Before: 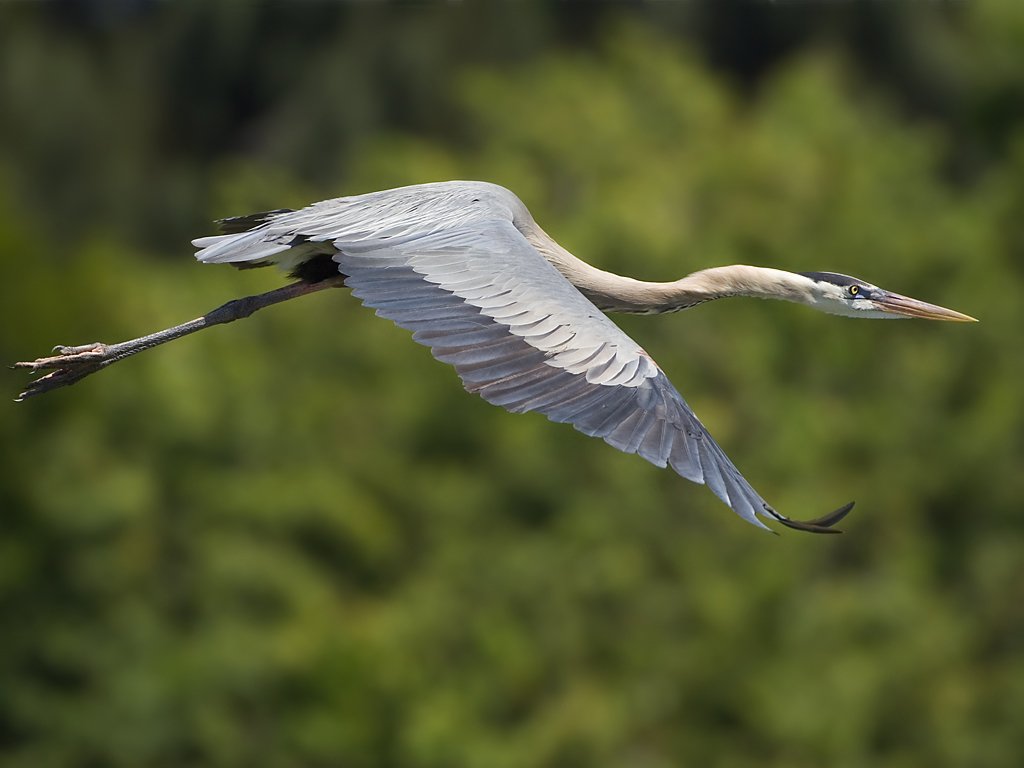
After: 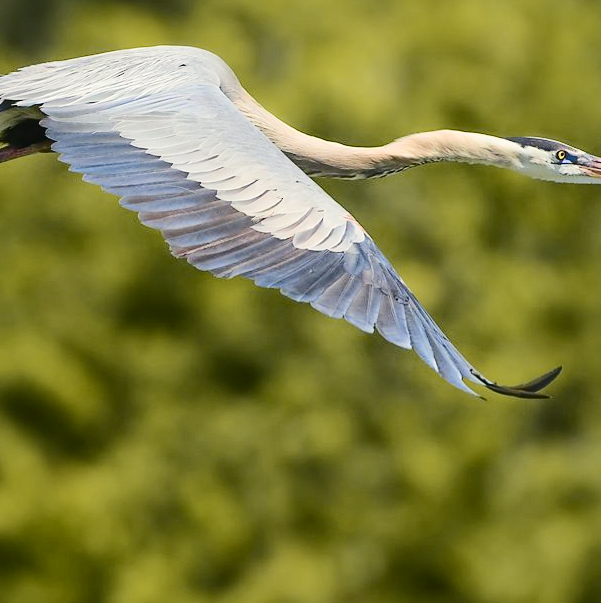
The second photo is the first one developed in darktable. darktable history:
color balance rgb: highlights gain › chroma 1.122%, highlights gain › hue 60°, perceptual saturation grading › global saturation 20%, perceptual saturation grading › highlights -25.909%, perceptual saturation grading › shadows 25.382%, global vibrance 20%
crop and rotate: left 28.648%, top 17.597%, right 12.652%, bottom 3.795%
local contrast: mode bilateral grid, contrast 19, coarseness 50, detail 120%, midtone range 0.2
tone curve: curves: ch0 [(0, 0) (0.21, 0.21) (0.43, 0.586) (0.65, 0.793) (1, 1)]; ch1 [(0, 0) (0.382, 0.447) (0.492, 0.484) (0.544, 0.547) (0.583, 0.578) (0.599, 0.595) (0.67, 0.673) (1, 1)]; ch2 [(0, 0) (0.411, 0.382) (0.492, 0.5) (0.531, 0.534) (0.56, 0.573) (0.599, 0.602) (0.696, 0.693) (1, 1)], color space Lab, independent channels, preserve colors none
contrast equalizer: octaves 7, y [[0.586, 0.584, 0.576, 0.565, 0.552, 0.539], [0.5 ×6], [0.97, 0.959, 0.919, 0.859, 0.789, 0.717], [0 ×6], [0 ×6]], mix -0.314
